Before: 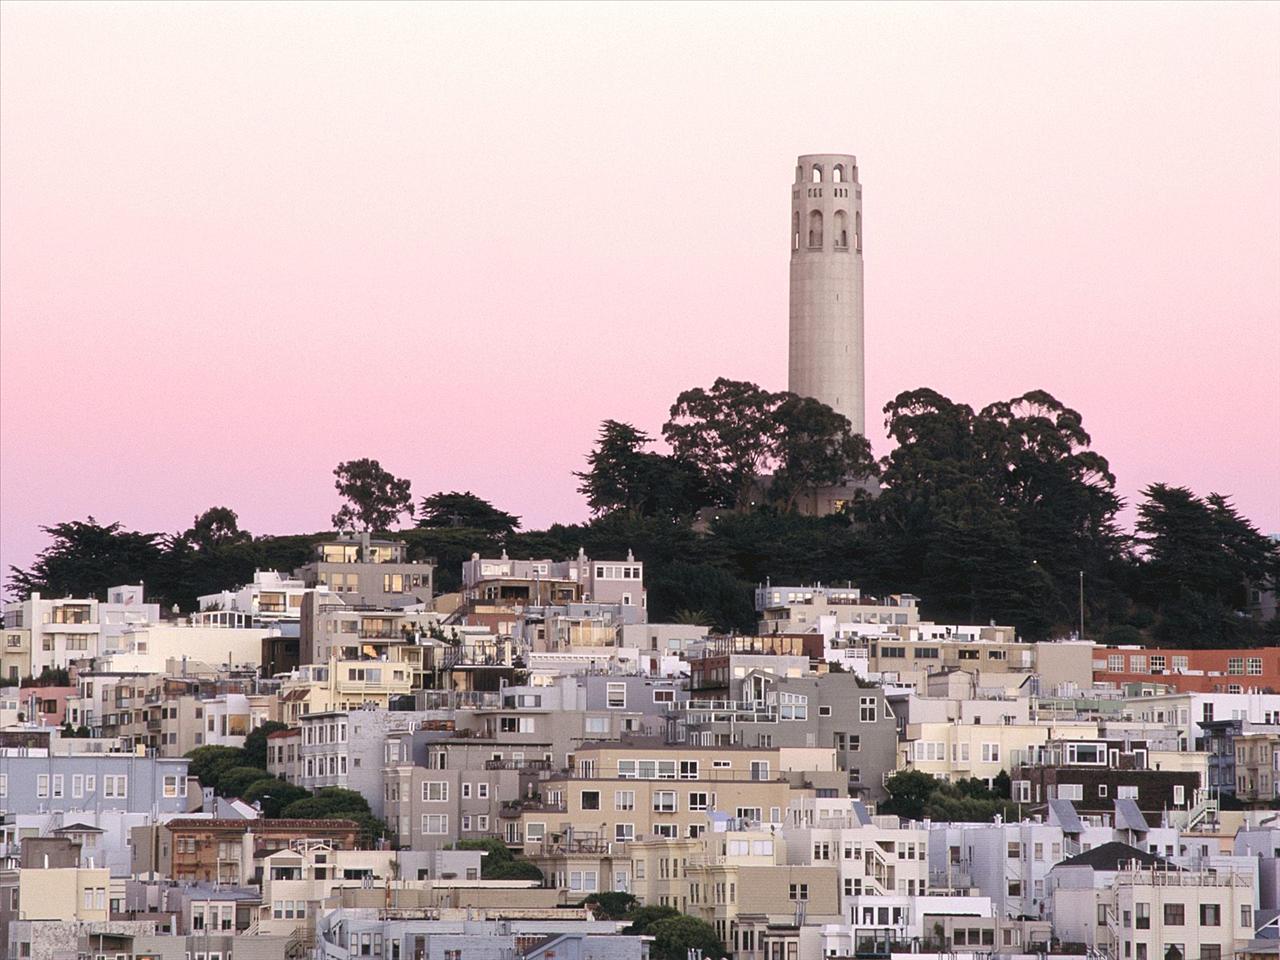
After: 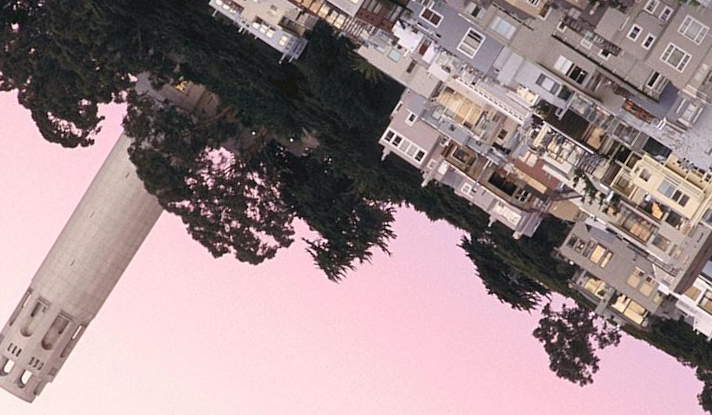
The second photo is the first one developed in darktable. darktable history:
crop and rotate: angle 147.98°, left 9.108%, top 15.585%, right 4.378%, bottom 17.098%
